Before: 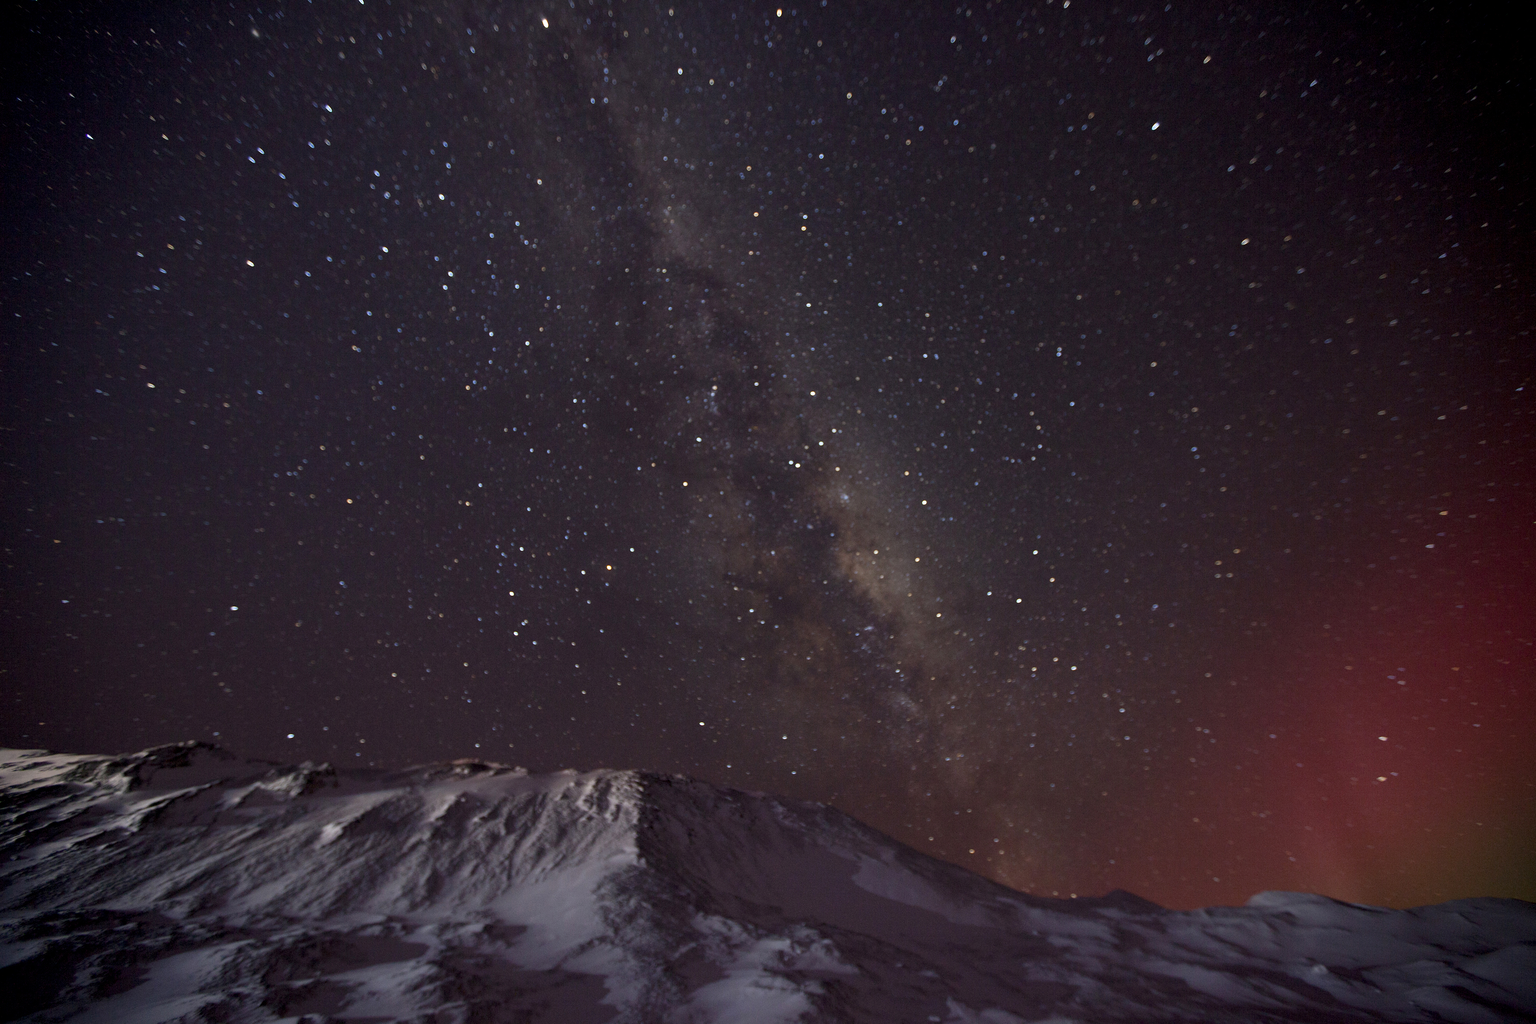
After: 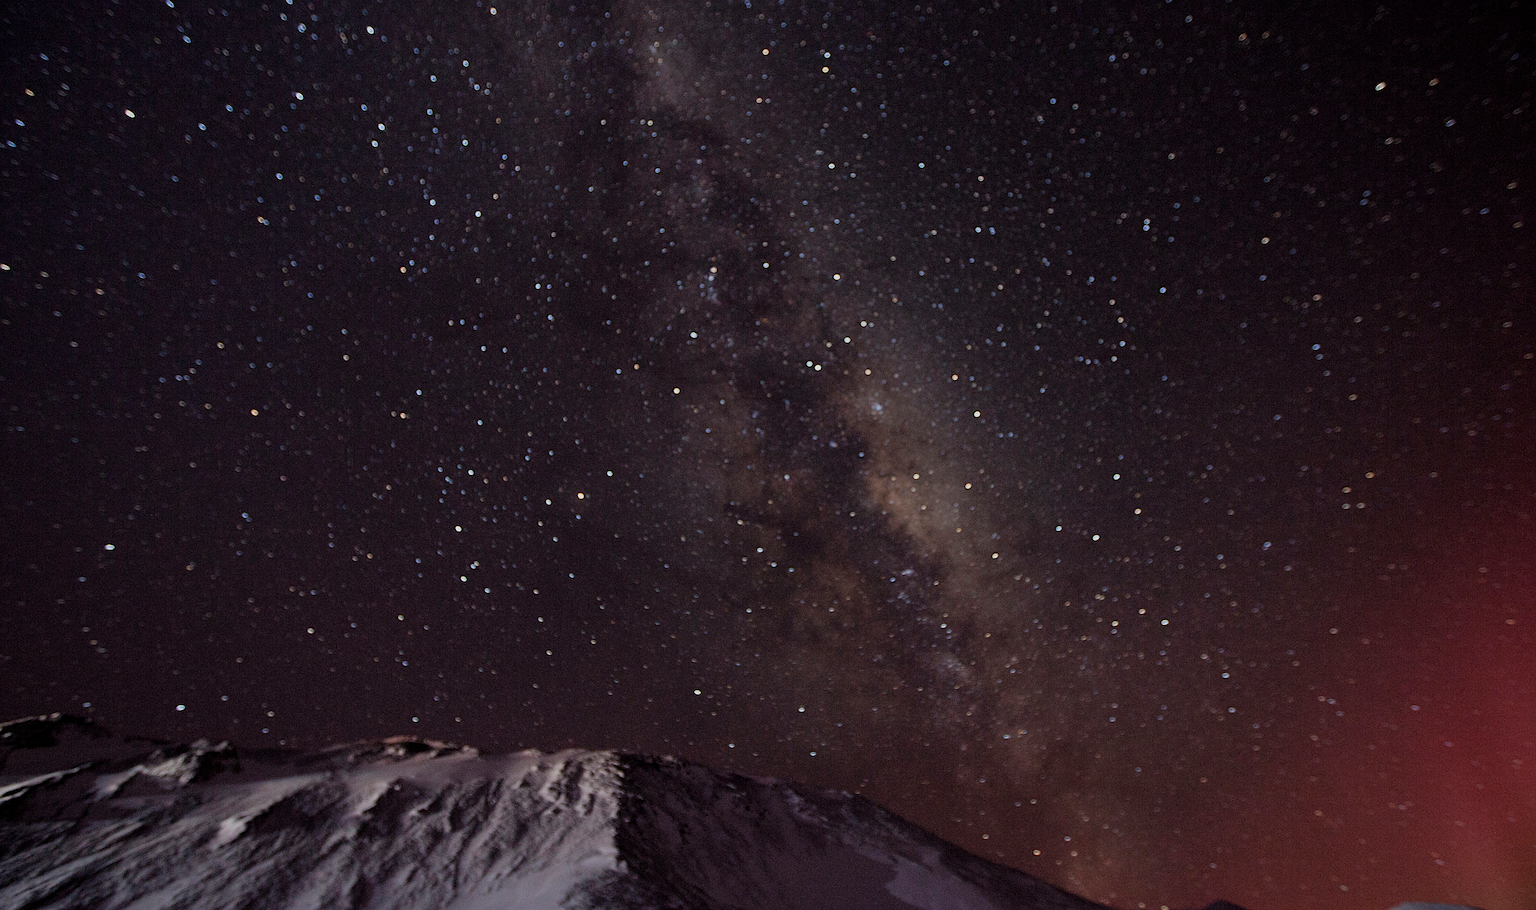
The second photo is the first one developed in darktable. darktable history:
sharpen: on, module defaults
crop: left 9.6%, top 16.943%, right 10.827%, bottom 12.328%
filmic rgb: black relative exposure -7.65 EV, white relative exposure 4.56 EV, threshold 5.97 EV, hardness 3.61, enable highlight reconstruction true
